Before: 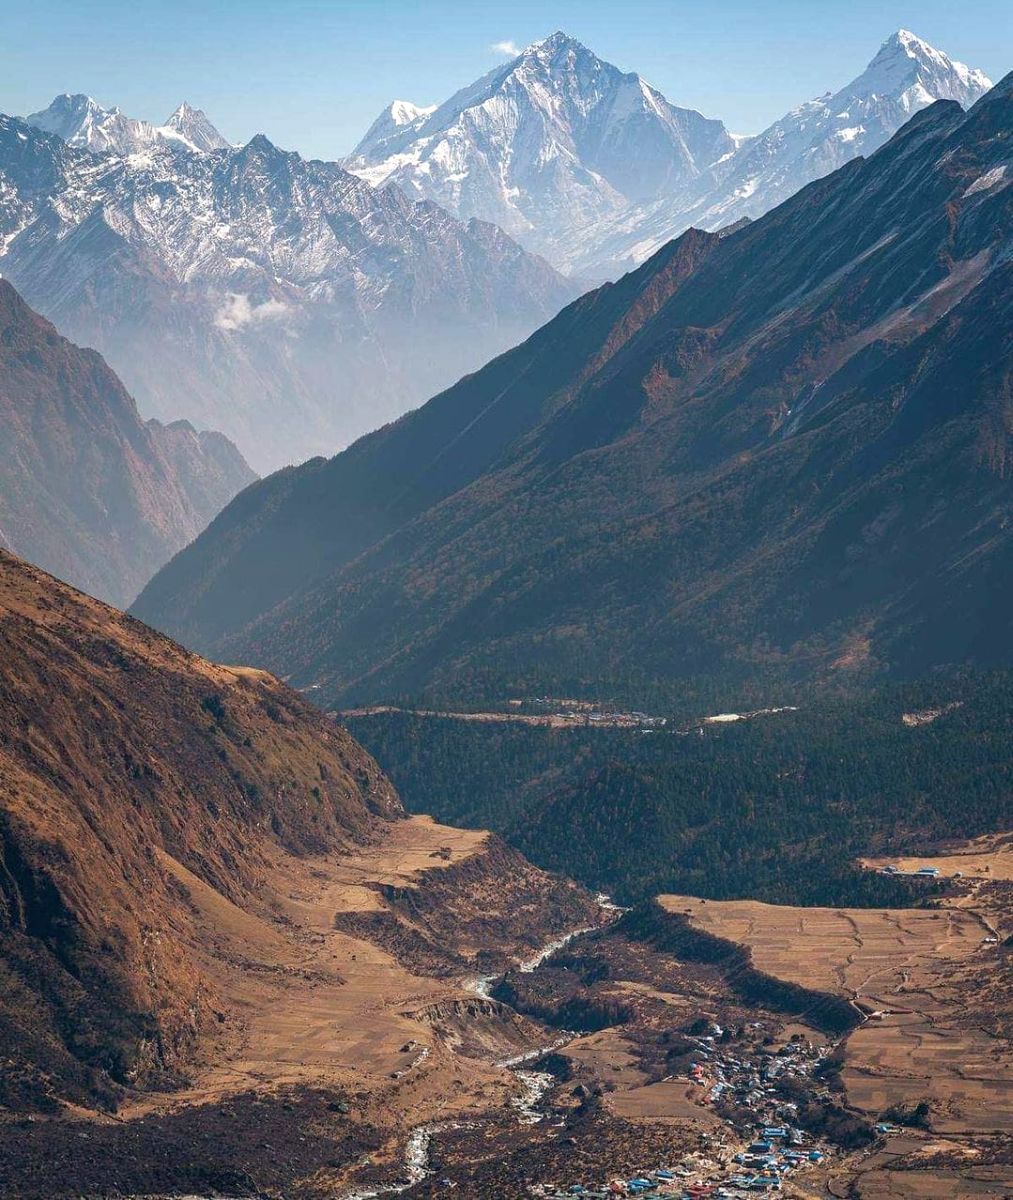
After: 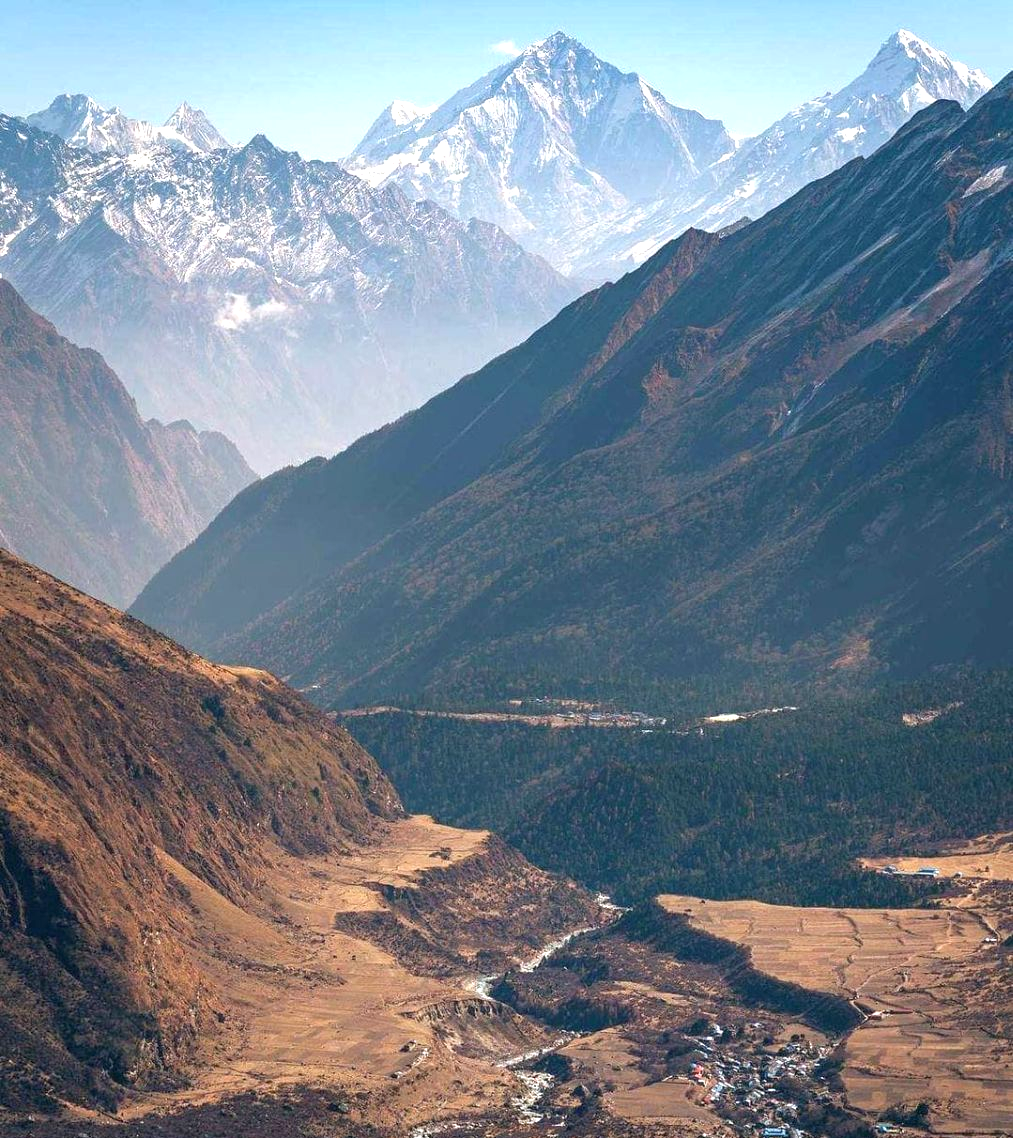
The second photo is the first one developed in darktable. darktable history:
exposure: exposure 0.556 EV, compensate highlight preservation false
crop and rotate: top 0%, bottom 5.097%
